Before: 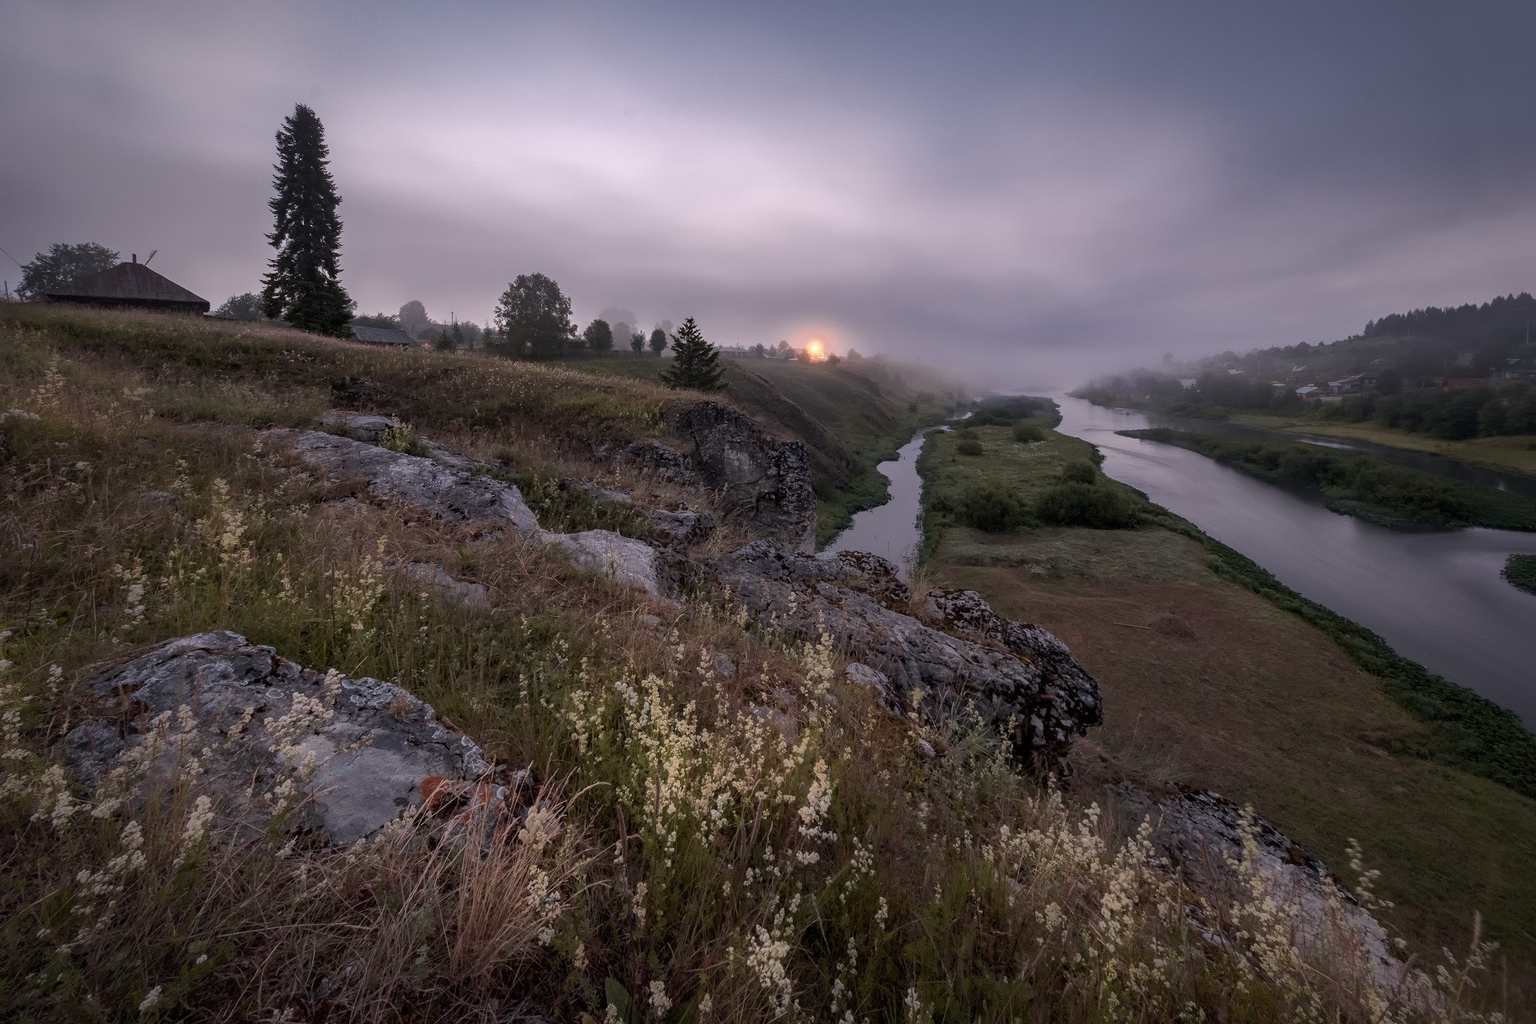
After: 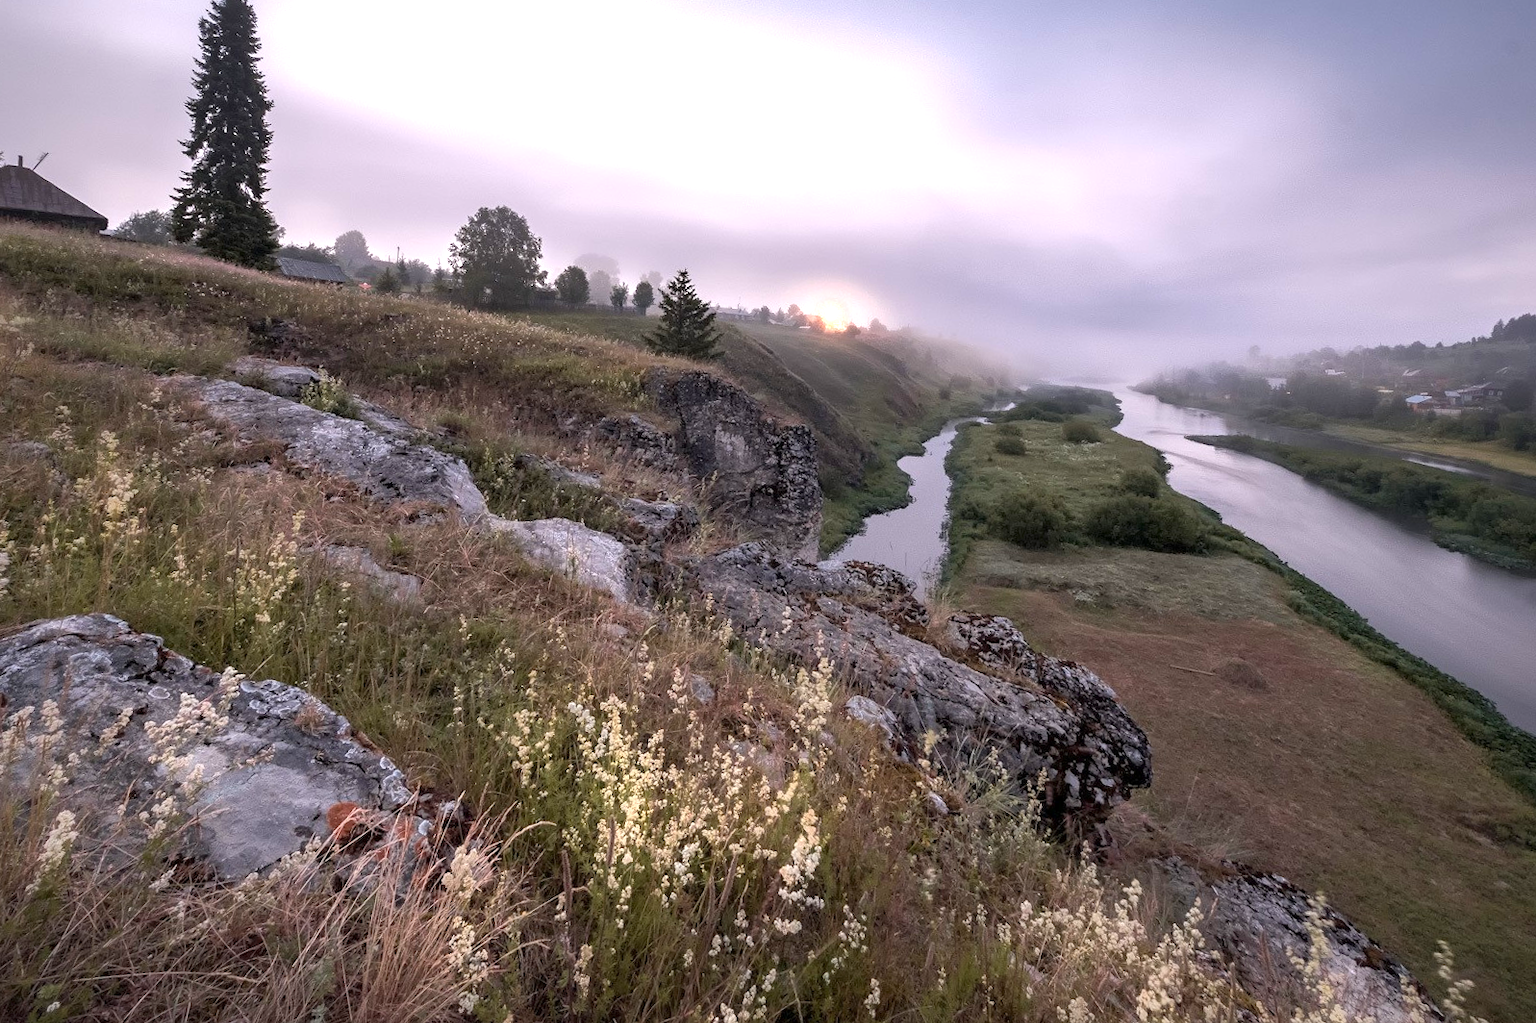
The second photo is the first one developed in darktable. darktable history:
exposure: exposure 1.223 EV, compensate highlight preservation false
crop and rotate: angle -3.27°, left 5.211%, top 5.211%, right 4.607%, bottom 4.607%
